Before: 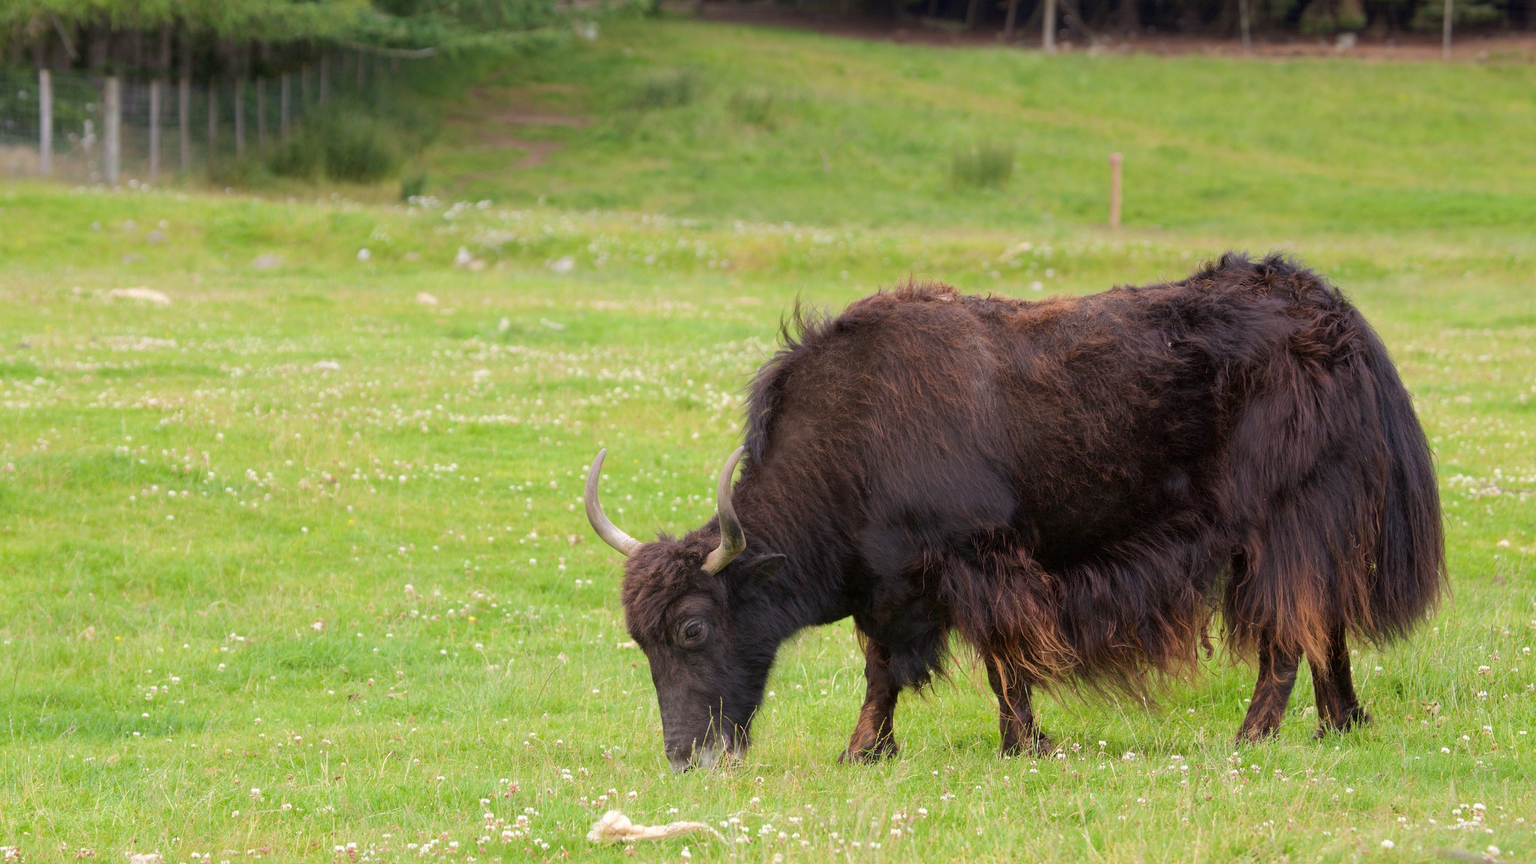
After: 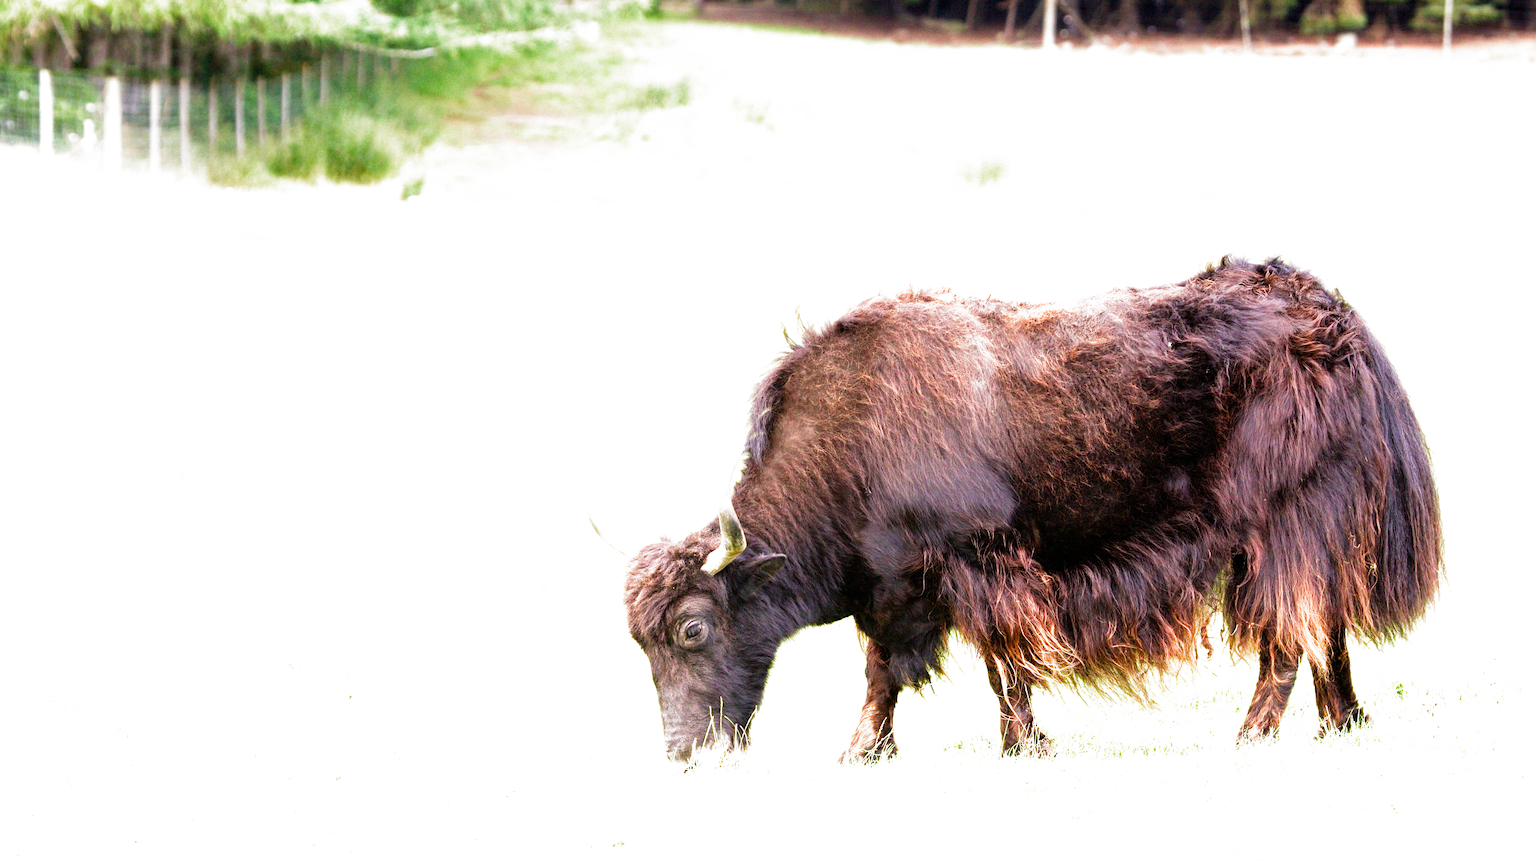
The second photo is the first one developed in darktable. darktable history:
filmic rgb: black relative exposure -6.45 EV, white relative exposure 2.42 EV, target white luminance 99.963%, hardness 5.3, latitude 0.789%, contrast 1.437, highlights saturation mix 1.95%, preserve chrominance no, color science v4 (2020), type of noise poissonian
exposure: exposure 2.018 EV, compensate highlight preservation false
